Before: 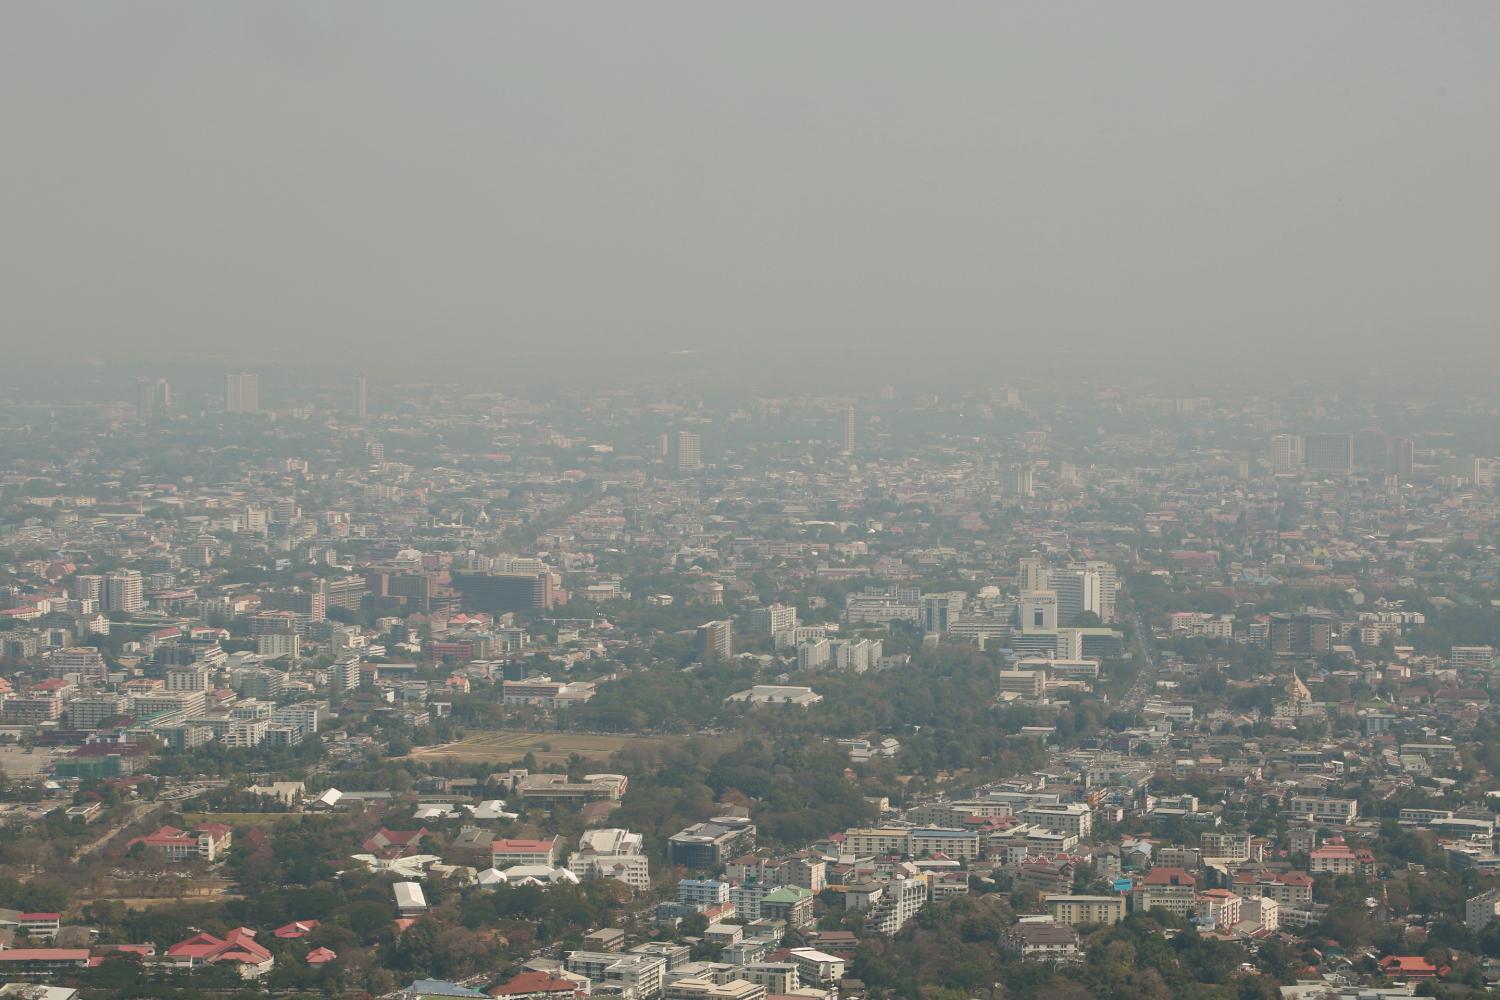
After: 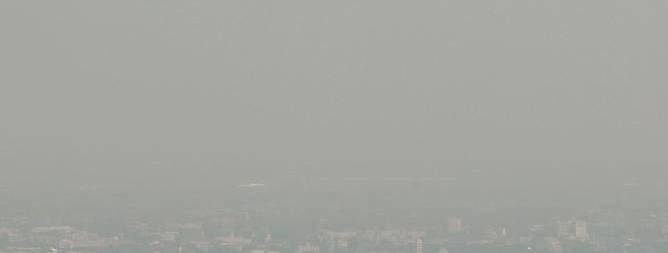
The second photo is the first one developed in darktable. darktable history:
local contrast: highlights 3%, shadows 3%, detail 134%
crop: left 28.865%, top 16.799%, right 26.6%, bottom 57.894%
